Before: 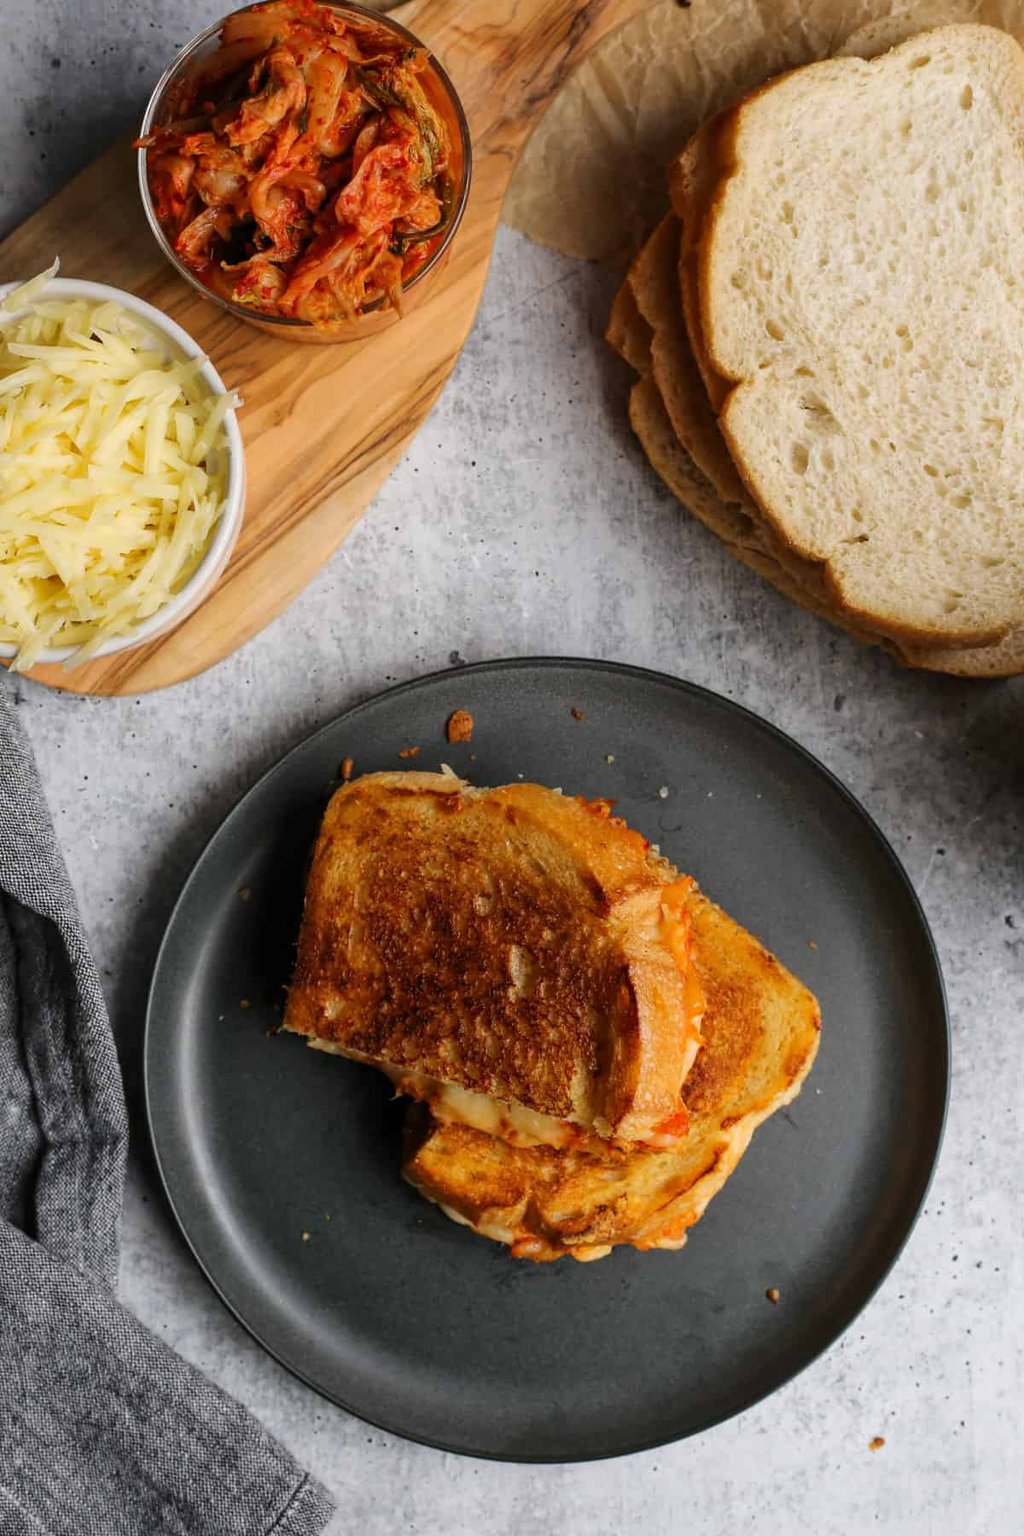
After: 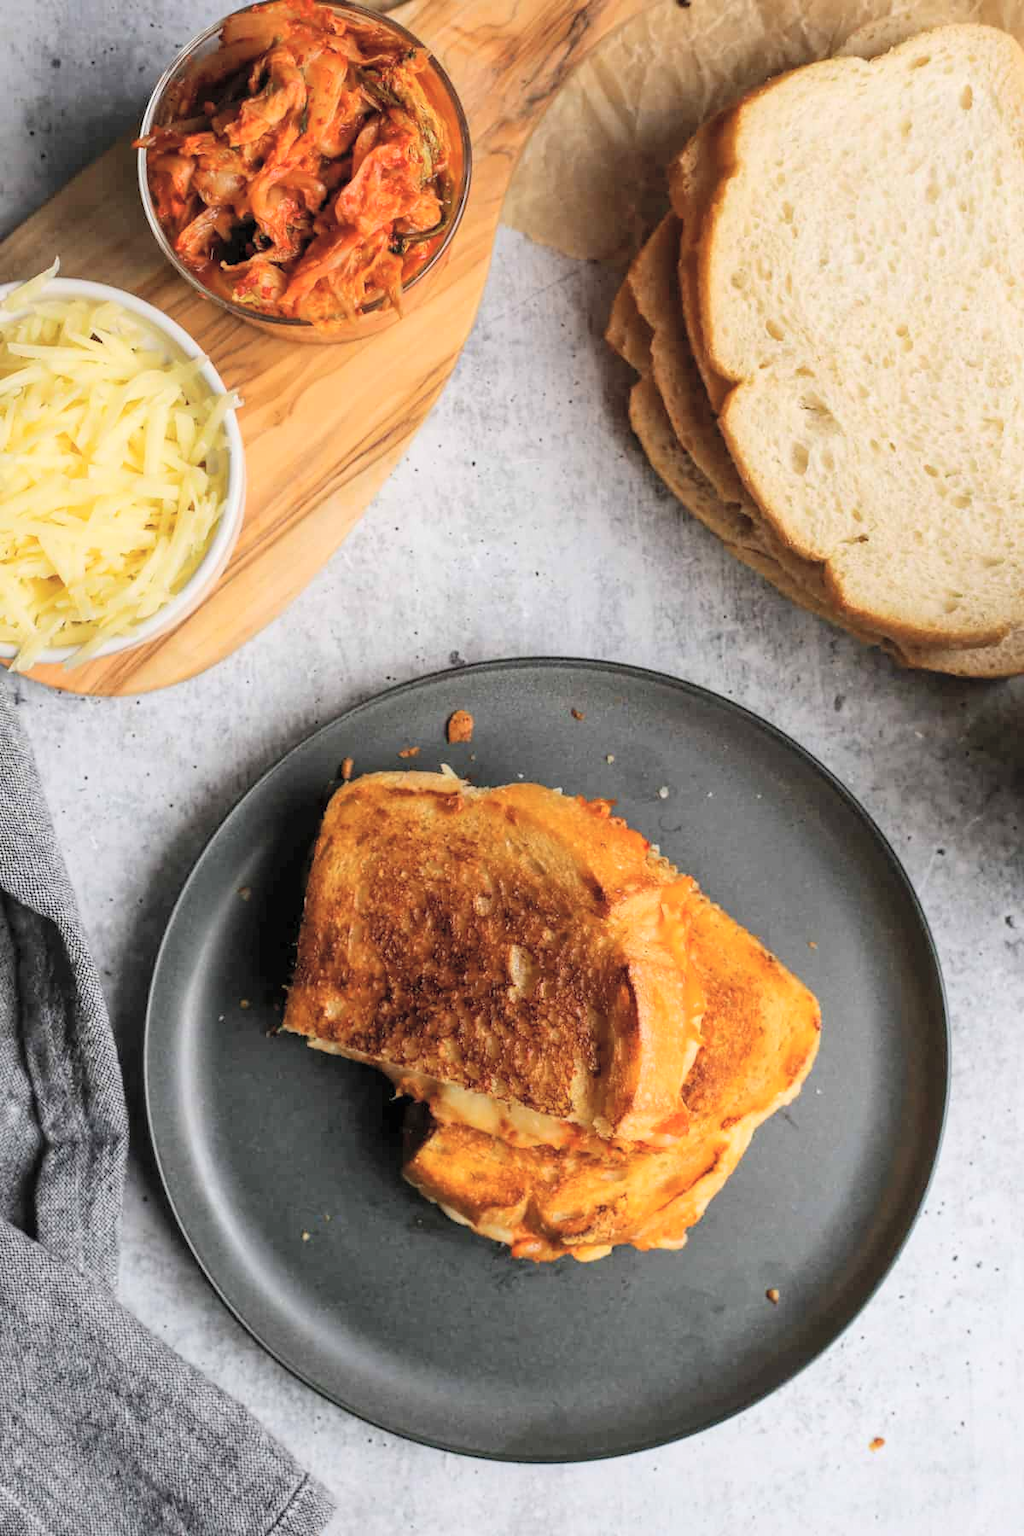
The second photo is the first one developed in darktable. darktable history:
contrast brightness saturation: contrast 0.08, saturation 0.02
global tonemap: drago (0.7, 100)
